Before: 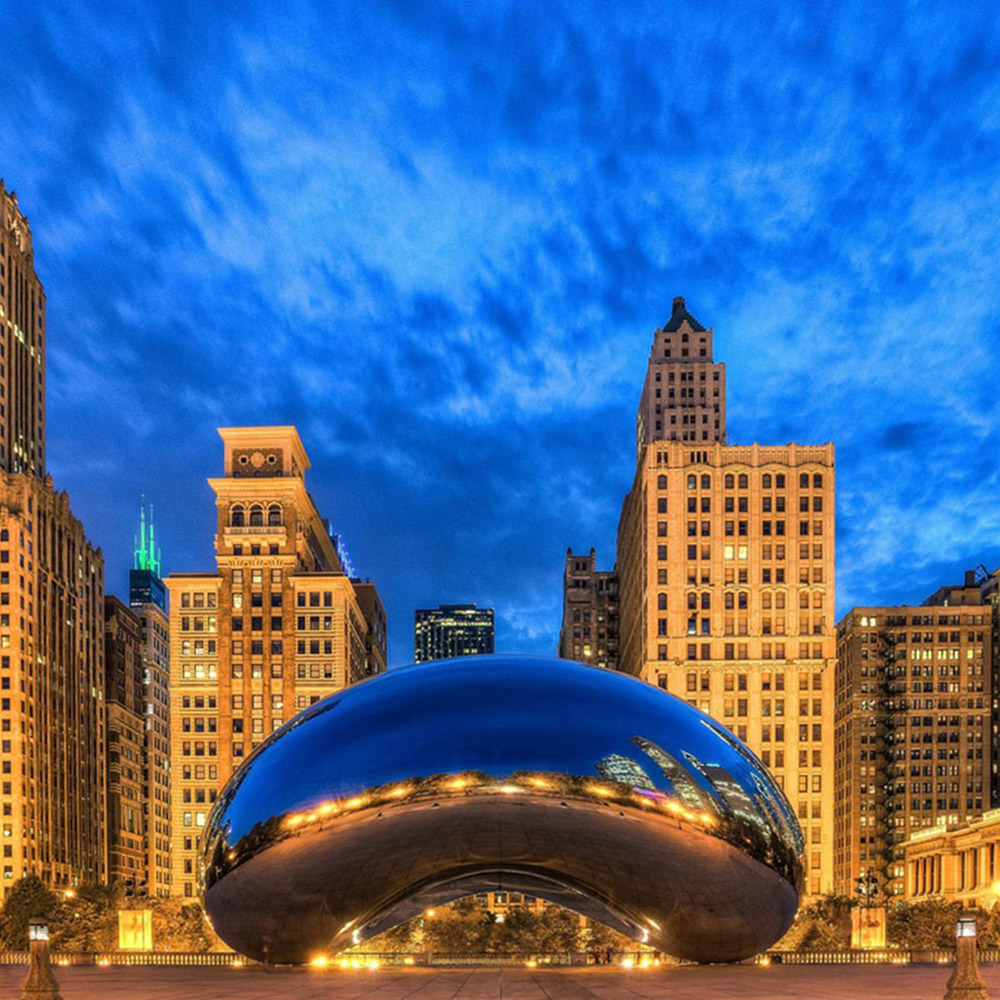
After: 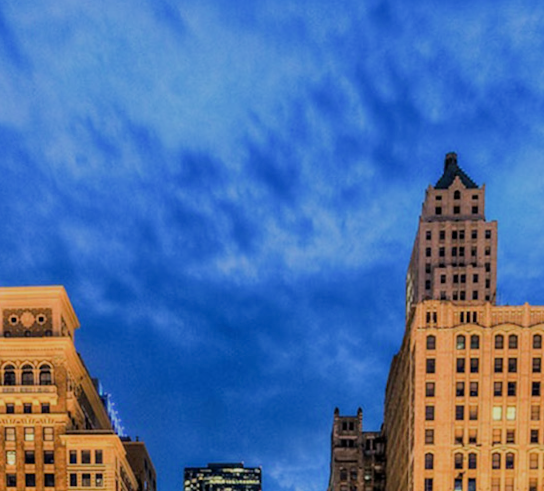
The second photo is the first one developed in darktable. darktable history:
crop: left 20.932%, top 15.471%, right 21.848%, bottom 34.081%
filmic rgb: black relative exposure -7.65 EV, white relative exposure 4.56 EV, hardness 3.61
rotate and perspective: rotation 0.074°, lens shift (vertical) 0.096, lens shift (horizontal) -0.041, crop left 0.043, crop right 0.952, crop top 0.024, crop bottom 0.979
